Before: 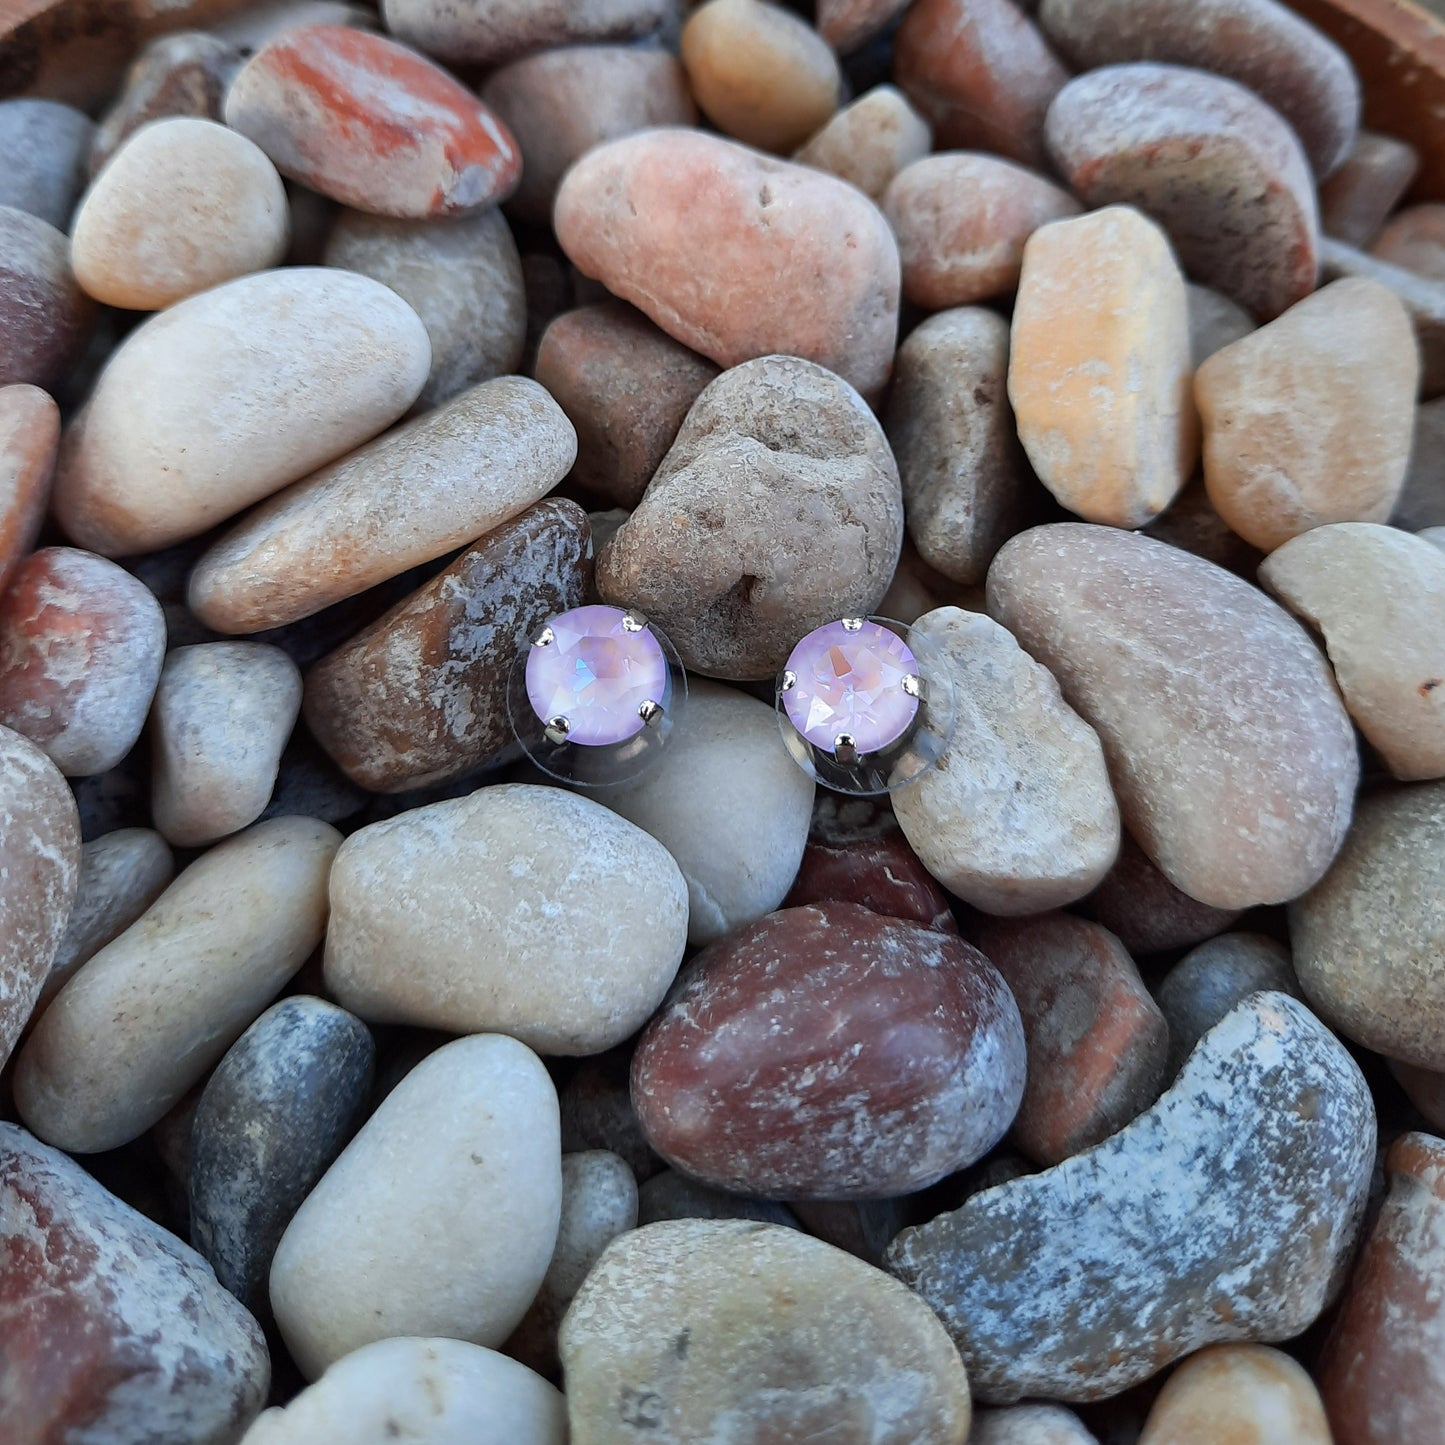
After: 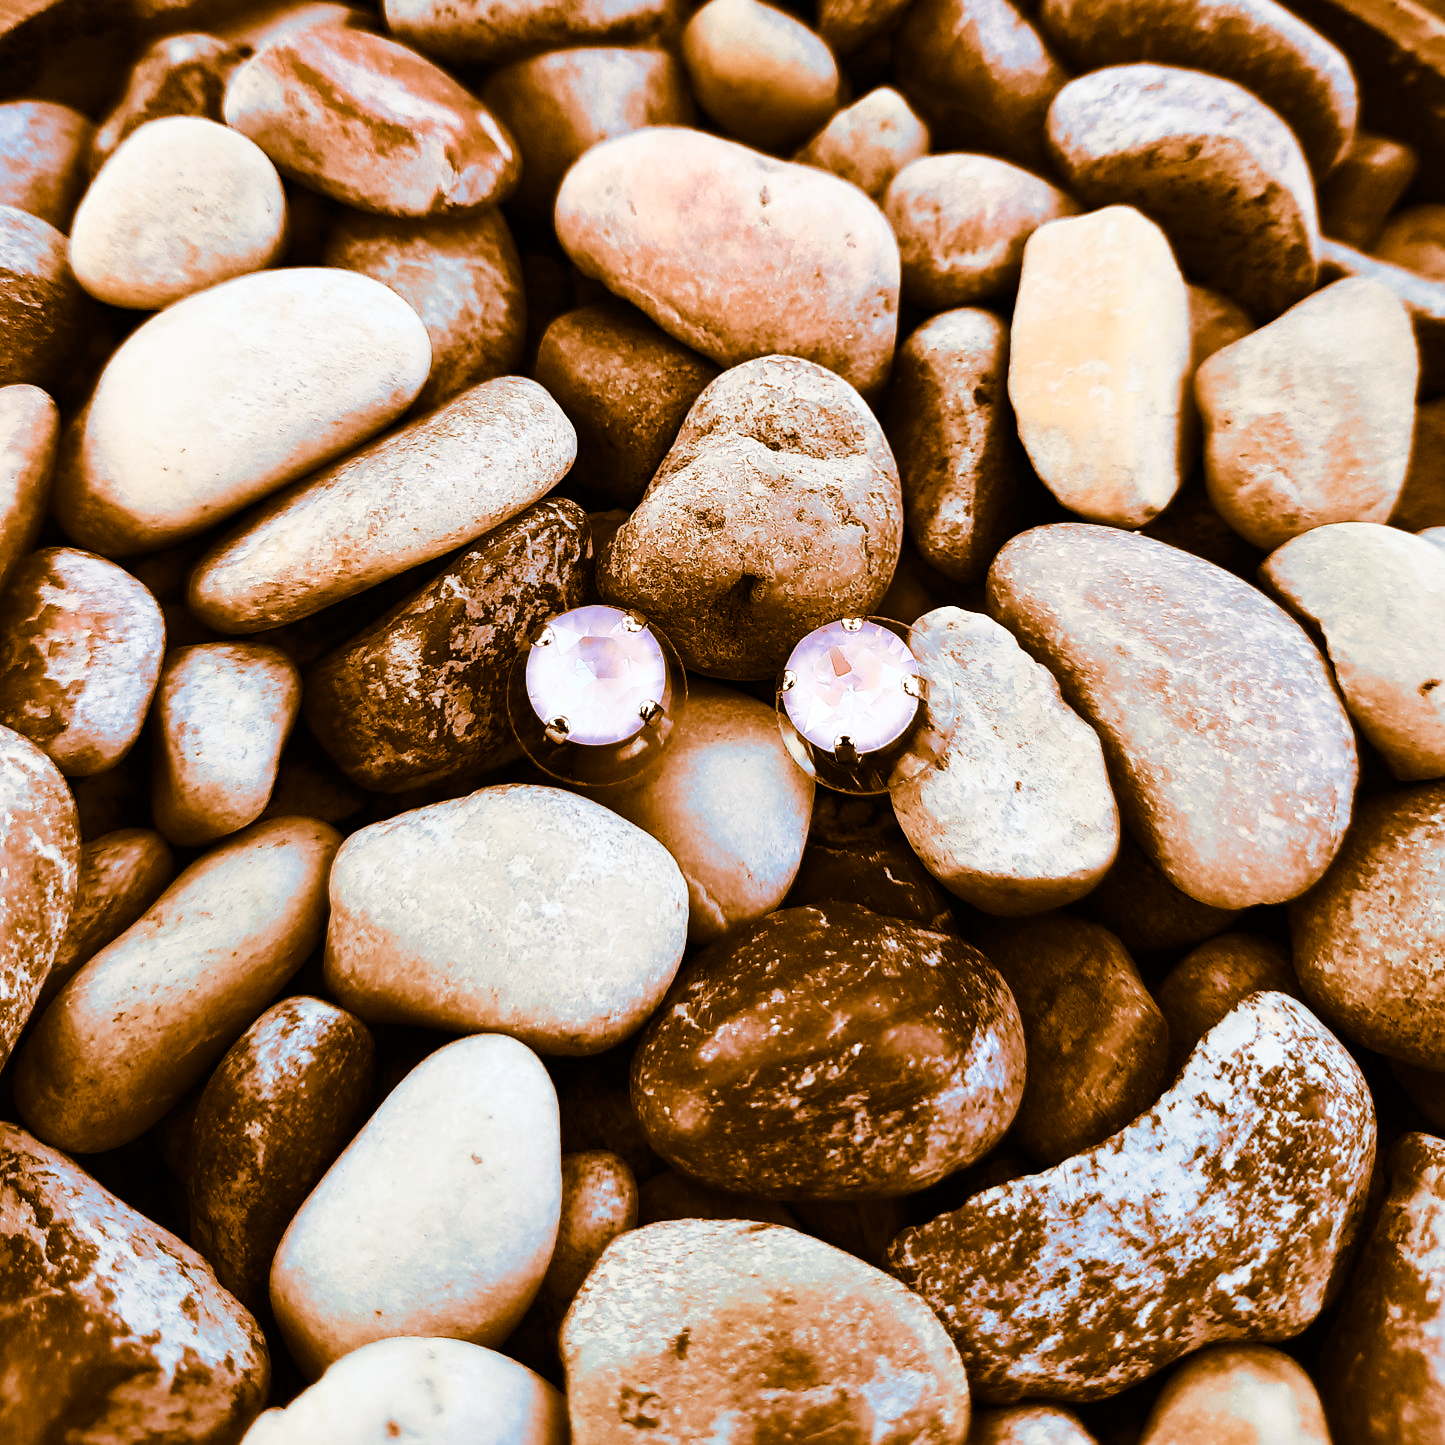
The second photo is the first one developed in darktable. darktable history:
split-toning: shadows › hue 26°, shadows › saturation 0.92, highlights › hue 40°, highlights › saturation 0.92, balance -63, compress 0%
contrast brightness saturation: contrast 0.5, saturation -0.1
